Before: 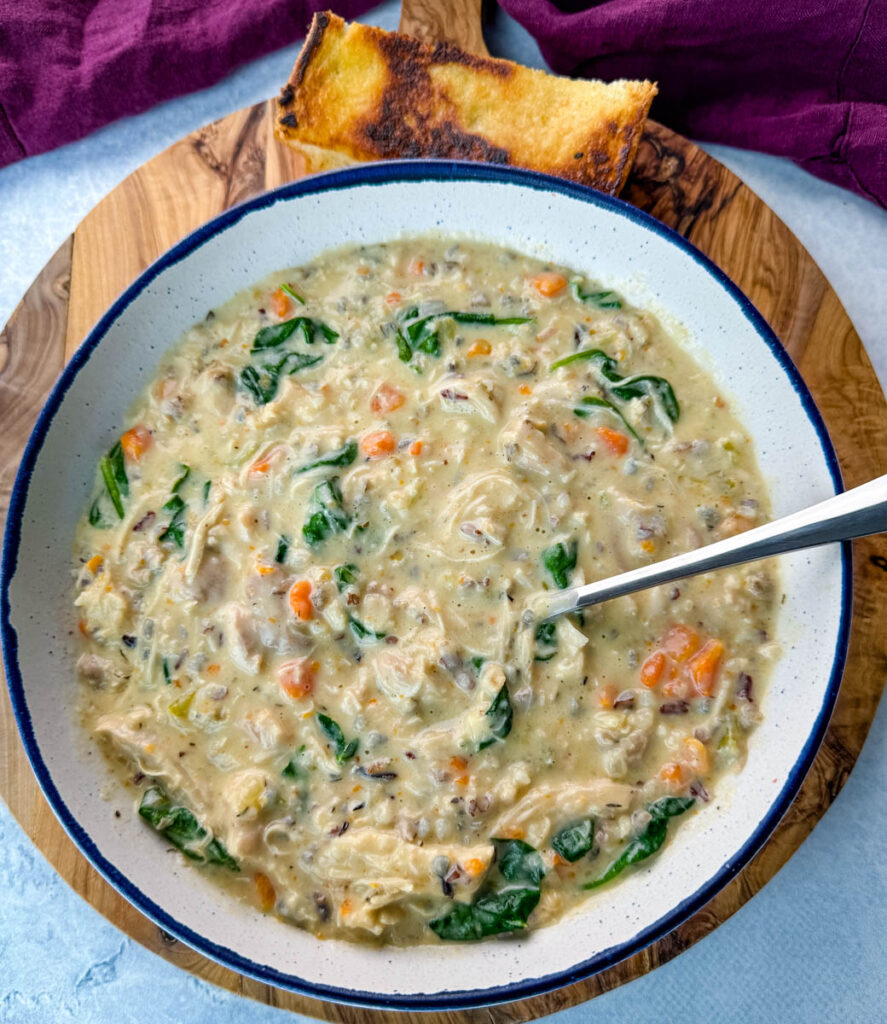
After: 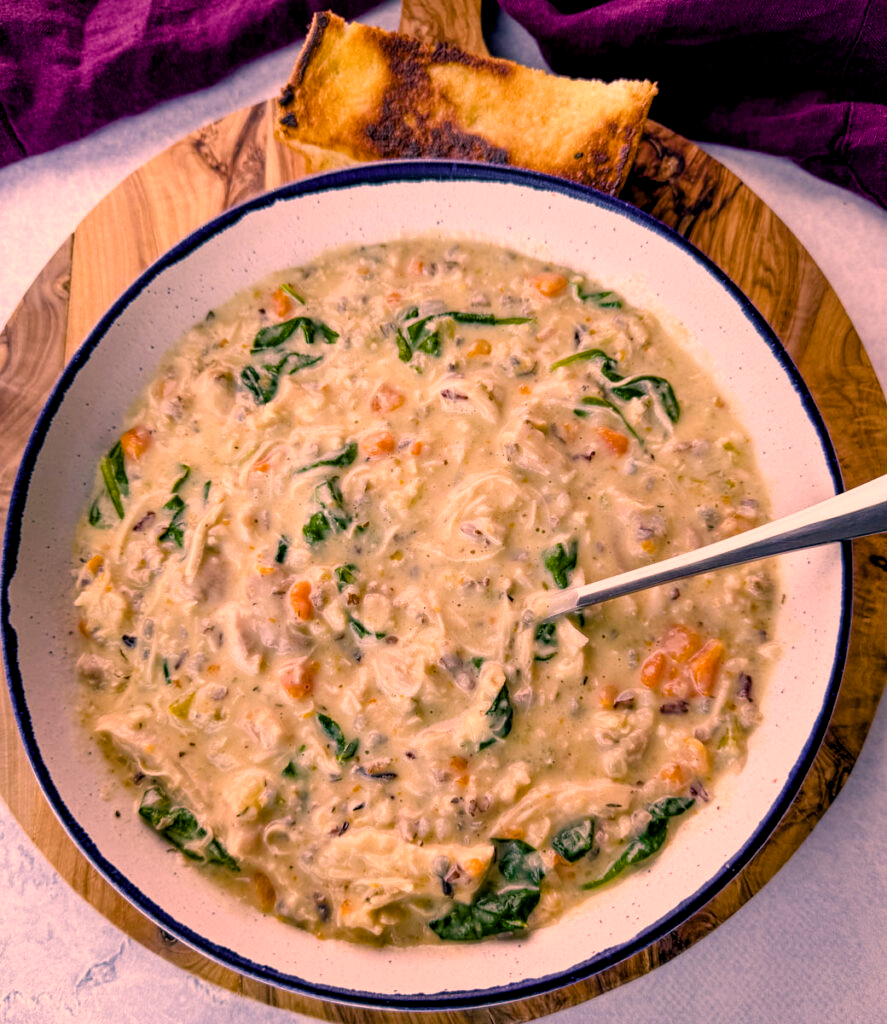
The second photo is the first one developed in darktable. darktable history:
white balance: red 1.004, blue 1.096
color balance rgb: shadows lift › chroma 1%, shadows lift › hue 240.84°, highlights gain › chroma 2%, highlights gain › hue 73.2°, global offset › luminance -0.5%, perceptual saturation grading › global saturation 20%, perceptual saturation grading › highlights -25%, perceptual saturation grading › shadows 50%, global vibrance 15%
color correction: highlights a* 40, highlights b* 40, saturation 0.69
